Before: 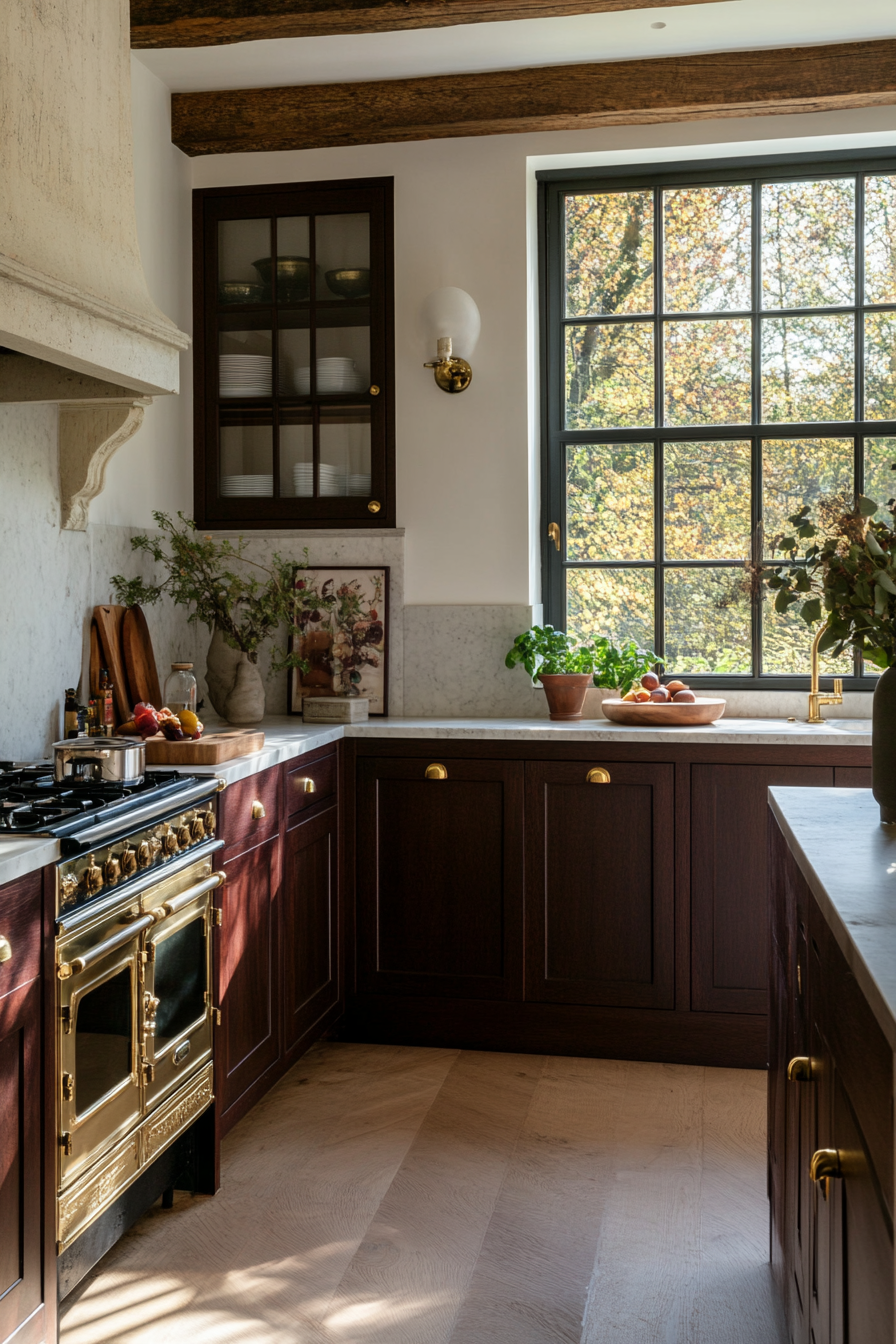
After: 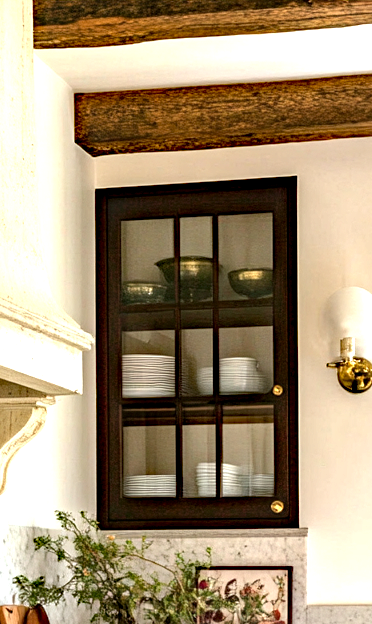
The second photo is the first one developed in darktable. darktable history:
exposure: black level correction 0.001, exposure 1.99 EV, compensate highlight preservation false
local contrast: on, module defaults
crop and rotate: left 10.838%, top 0.066%, right 47.6%, bottom 53.483%
haze removal: strength 0.292, distance 0.248, compatibility mode true, adaptive false
sharpen: amount 0.212
